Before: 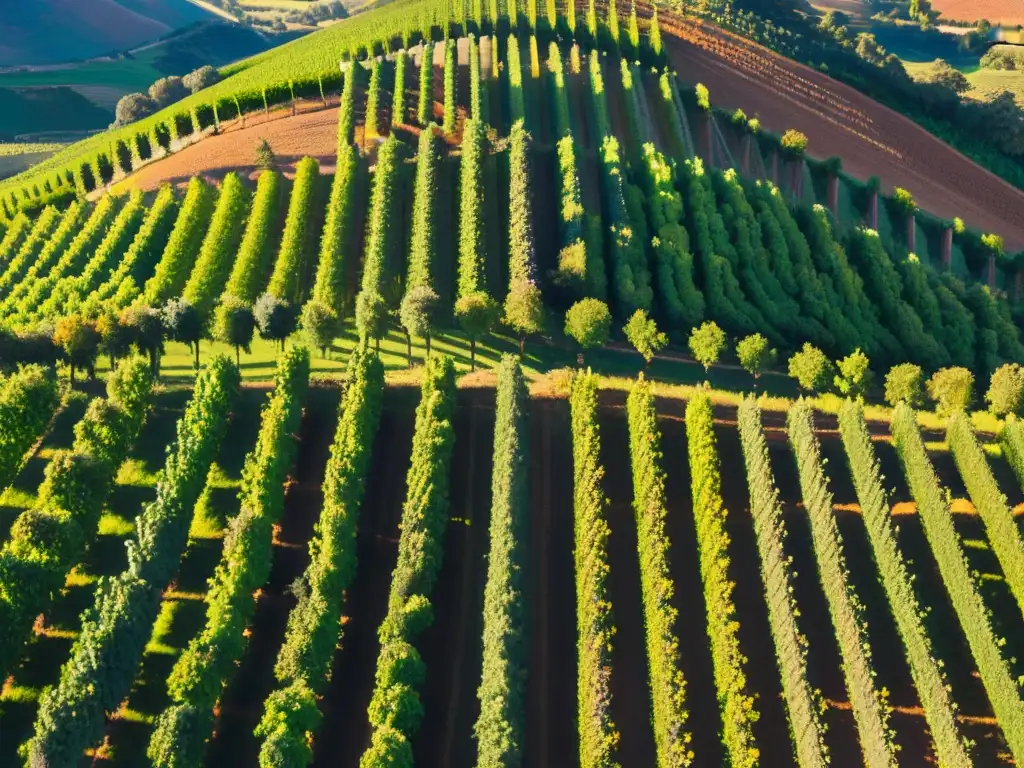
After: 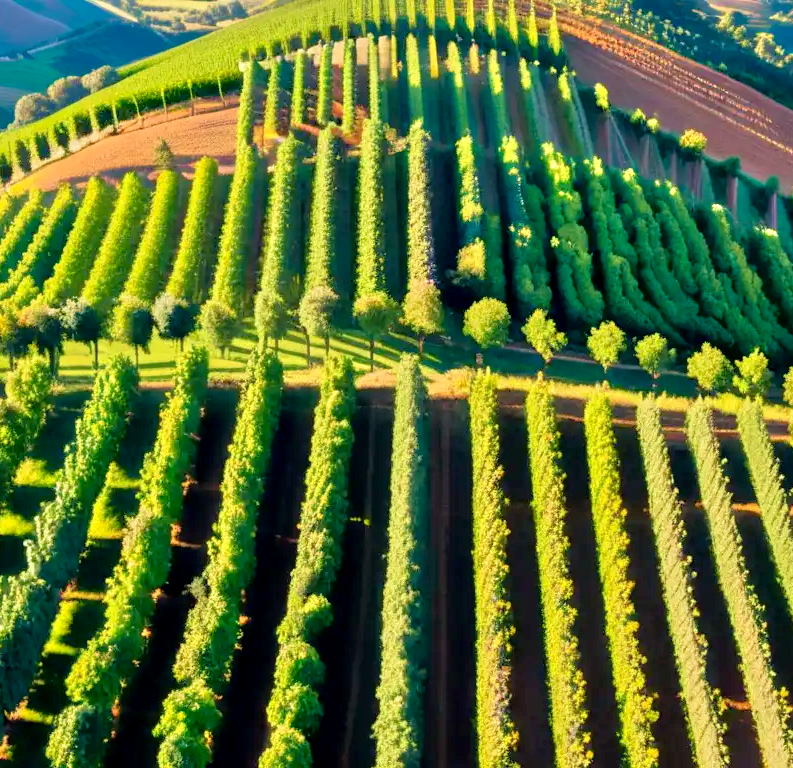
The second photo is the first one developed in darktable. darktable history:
velvia: on, module defaults
crop: left 9.88%, right 12.664%
tone equalizer: -7 EV 0.15 EV, -6 EV 0.6 EV, -5 EV 1.15 EV, -4 EV 1.33 EV, -3 EV 1.15 EV, -2 EV 0.6 EV, -1 EV 0.15 EV, mask exposure compensation -0.5 EV
exposure: black level correction 0.009, compensate highlight preservation false
